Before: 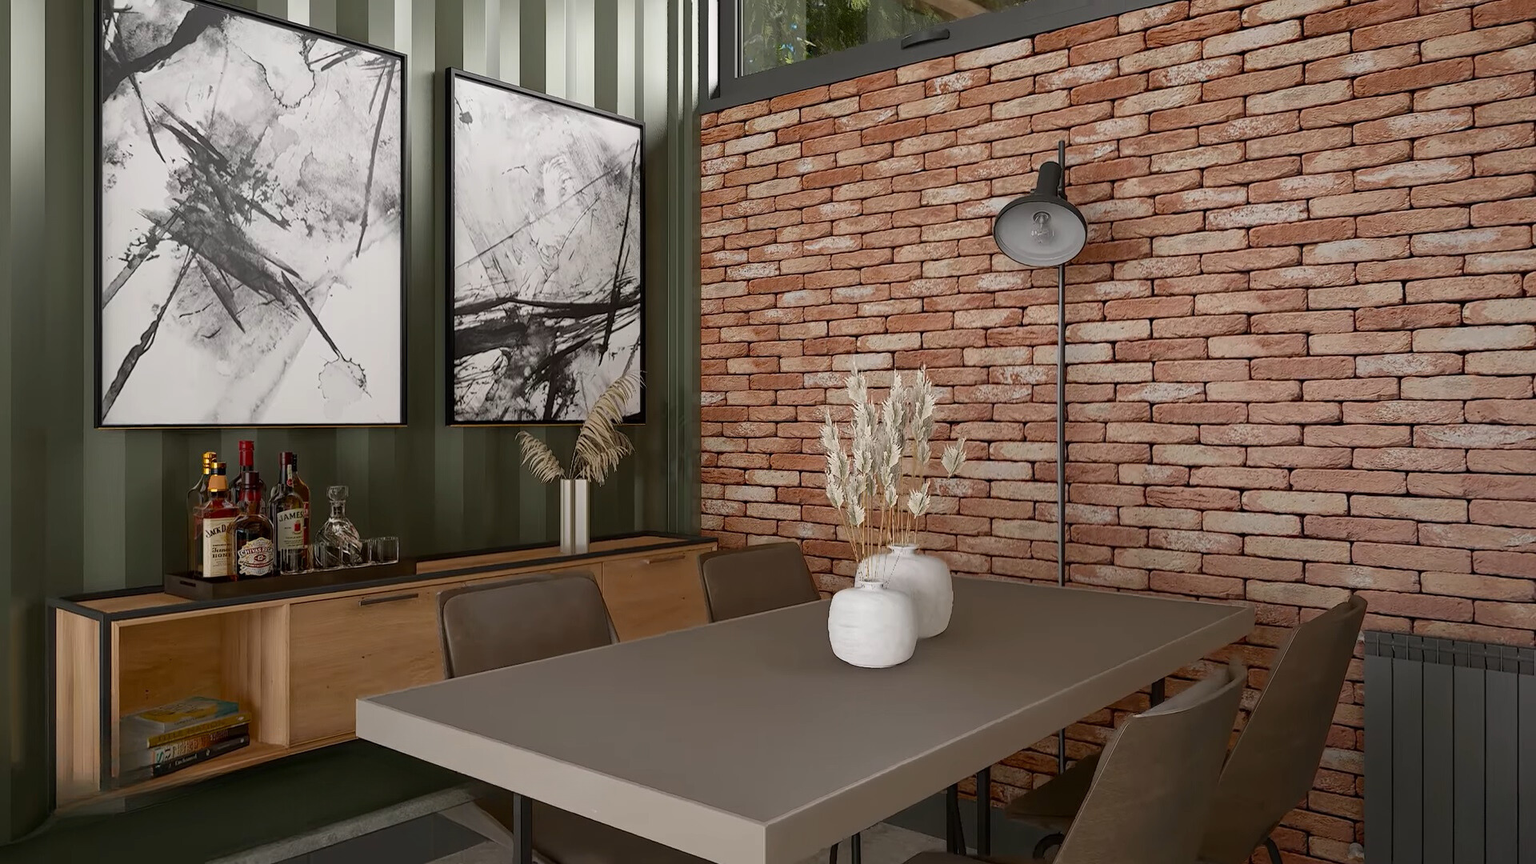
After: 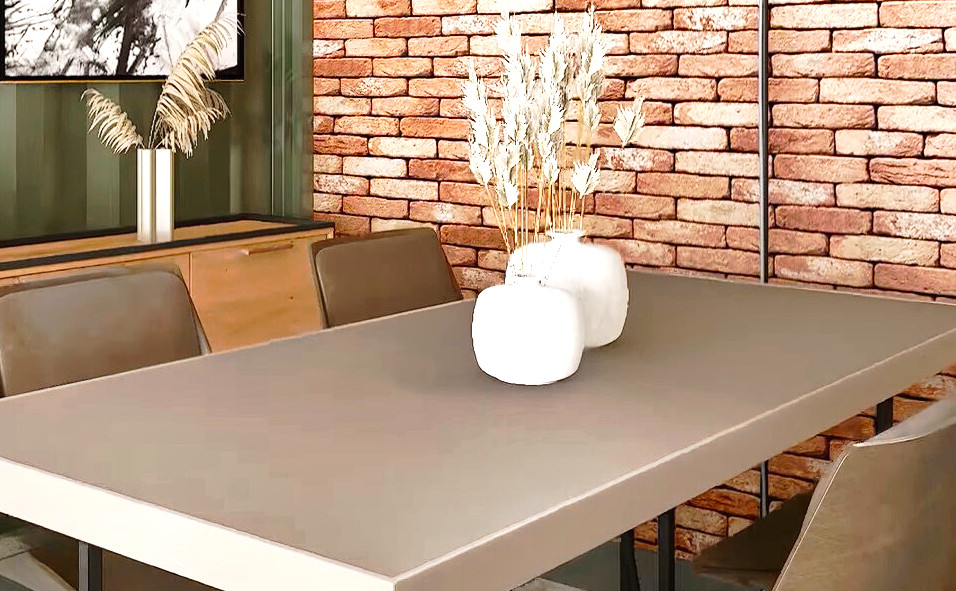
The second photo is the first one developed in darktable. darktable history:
exposure: black level correction 0, exposure 1.891 EV, compensate exposure bias true, compensate highlight preservation false
crop: left 29.34%, top 41.735%, right 20.834%, bottom 3.515%
shadows and highlights: soften with gaussian
tone curve: curves: ch0 [(0, 0) (0.139, 0.081) (0.304, 0.259) (0.502, 0.505) (0.683, 0.676) (0.761, 0.773) (0.858, 0.858) (0.987, 0.945)]; ch1 [(0, 0) (0.172, 0.123) (0.304, 0.288) (0.414, 0.44) (0.472, 0.473) (0.502, 0.508) (0.54, 0.543) (0.583, 0.601) (0.638, 0.654) (0.741, 0.783) (1, 1)]; ch2 [(0, 0) (0.411, 0.424) (0.485, 0.476) (0.502, 0.502) (0.557, 0.54) (0.631, 0.576) (1, 1)], preserve colors none
